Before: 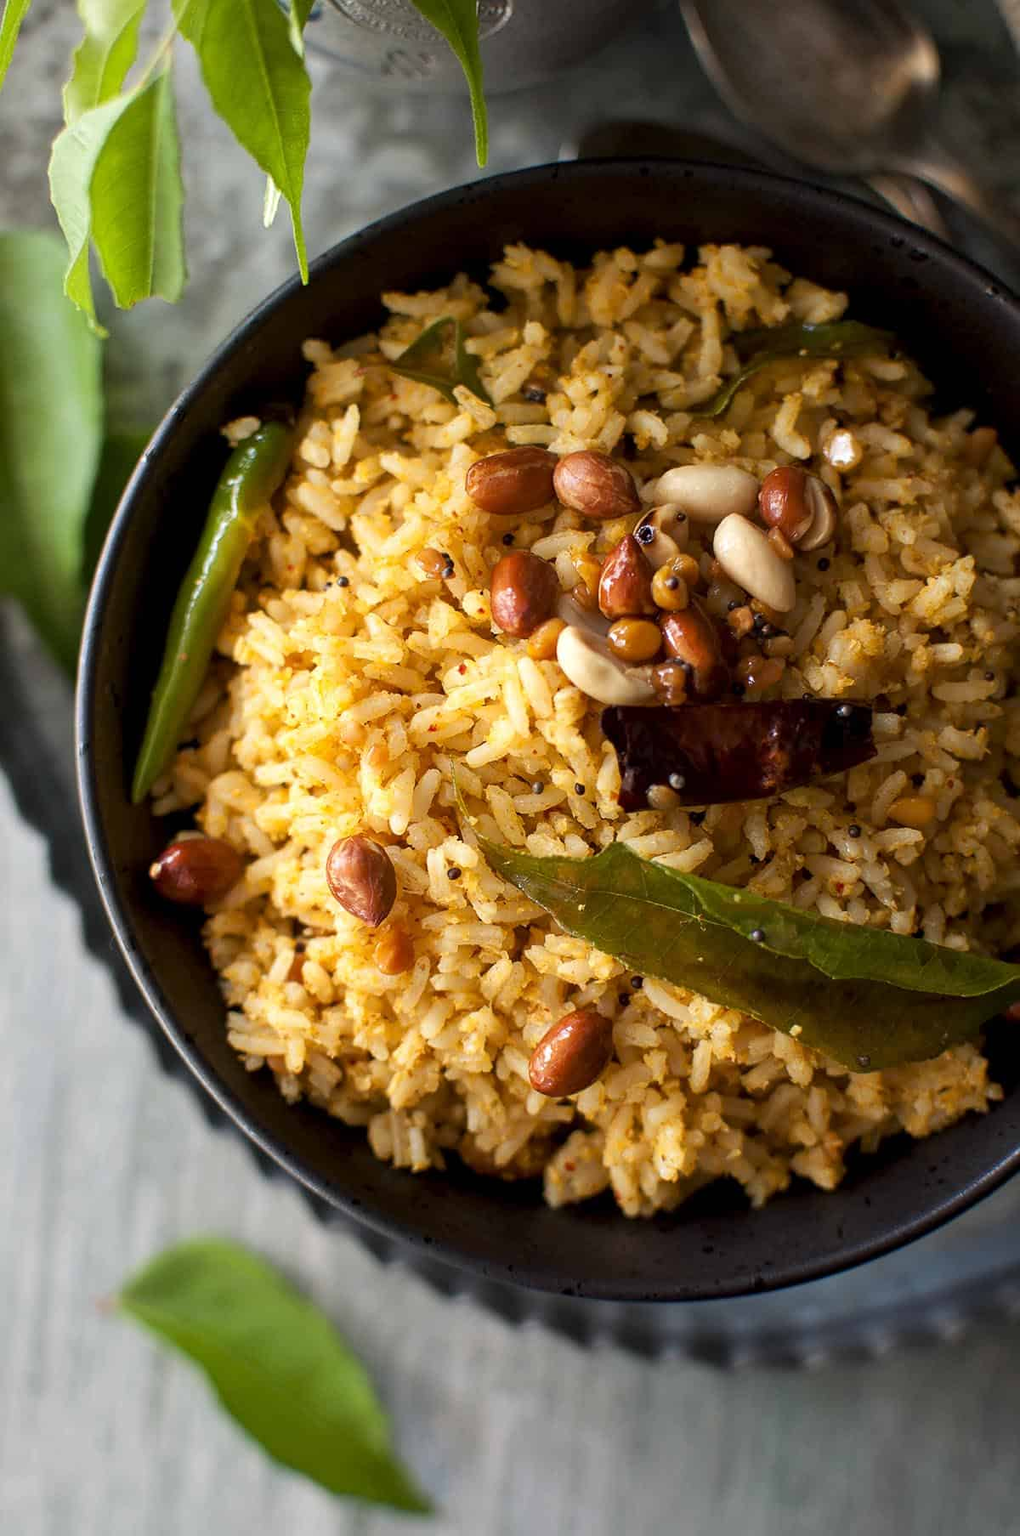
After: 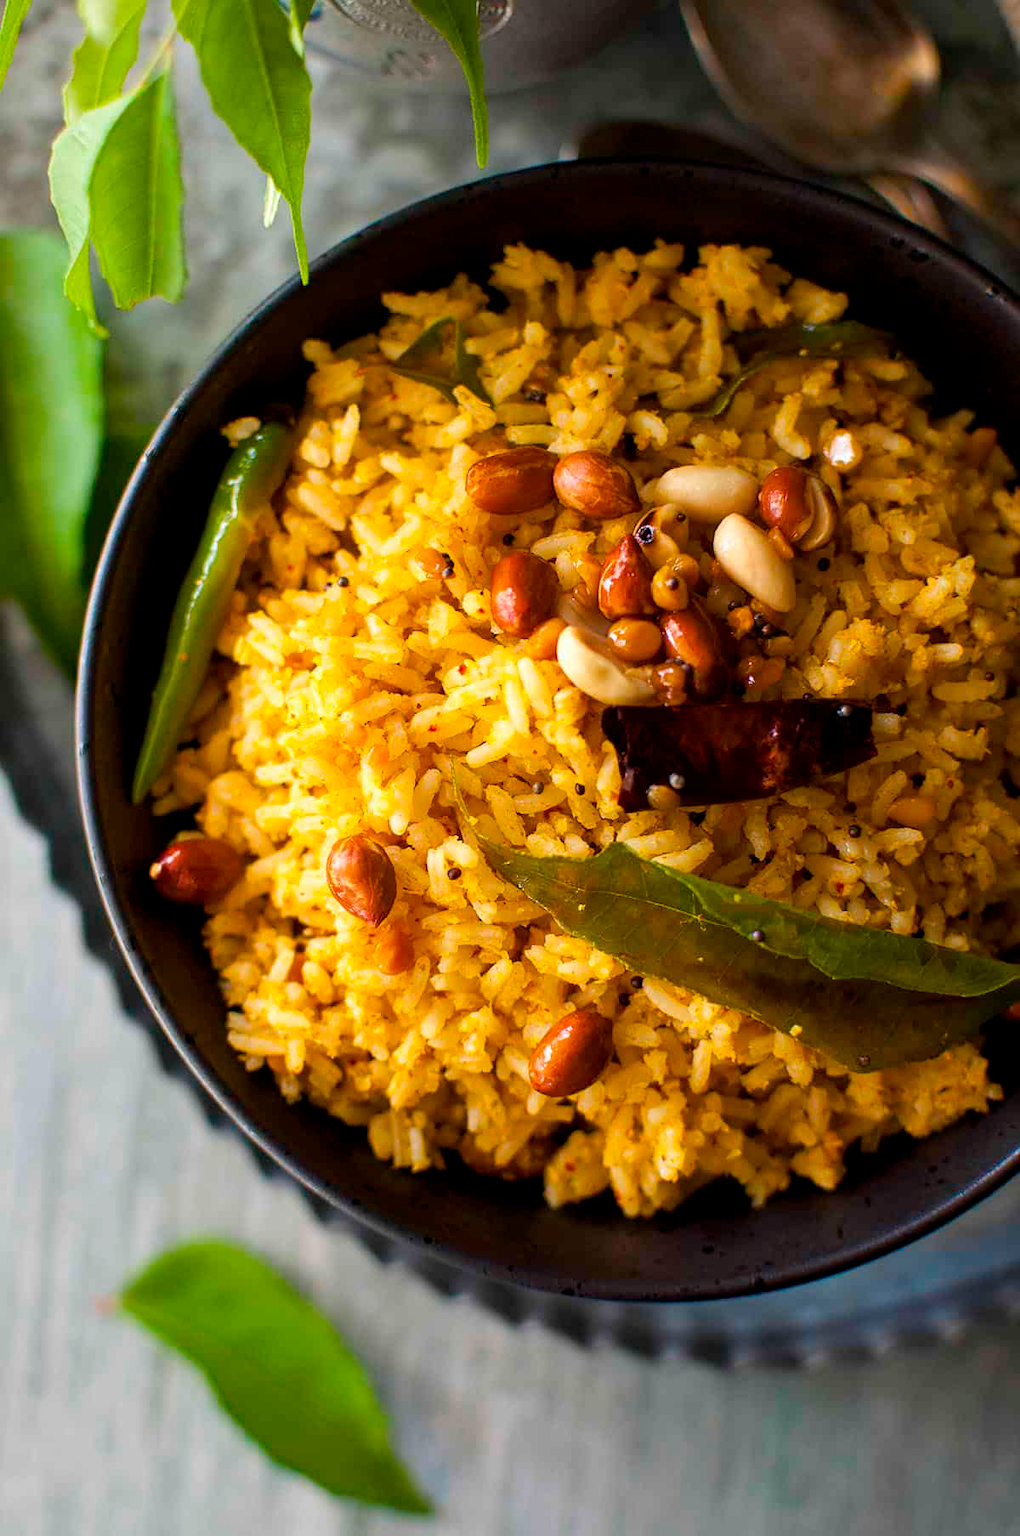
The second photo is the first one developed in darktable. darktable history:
color balance rgb: perceptual saturation grading › global saturation 29.504%, perceptual brilliance grading › global brilliance 2.847%, perceptual brilliance grading › highlights -3.249%, perceptual brilliance grading › shadows 3.71%, global vibrance 20%
